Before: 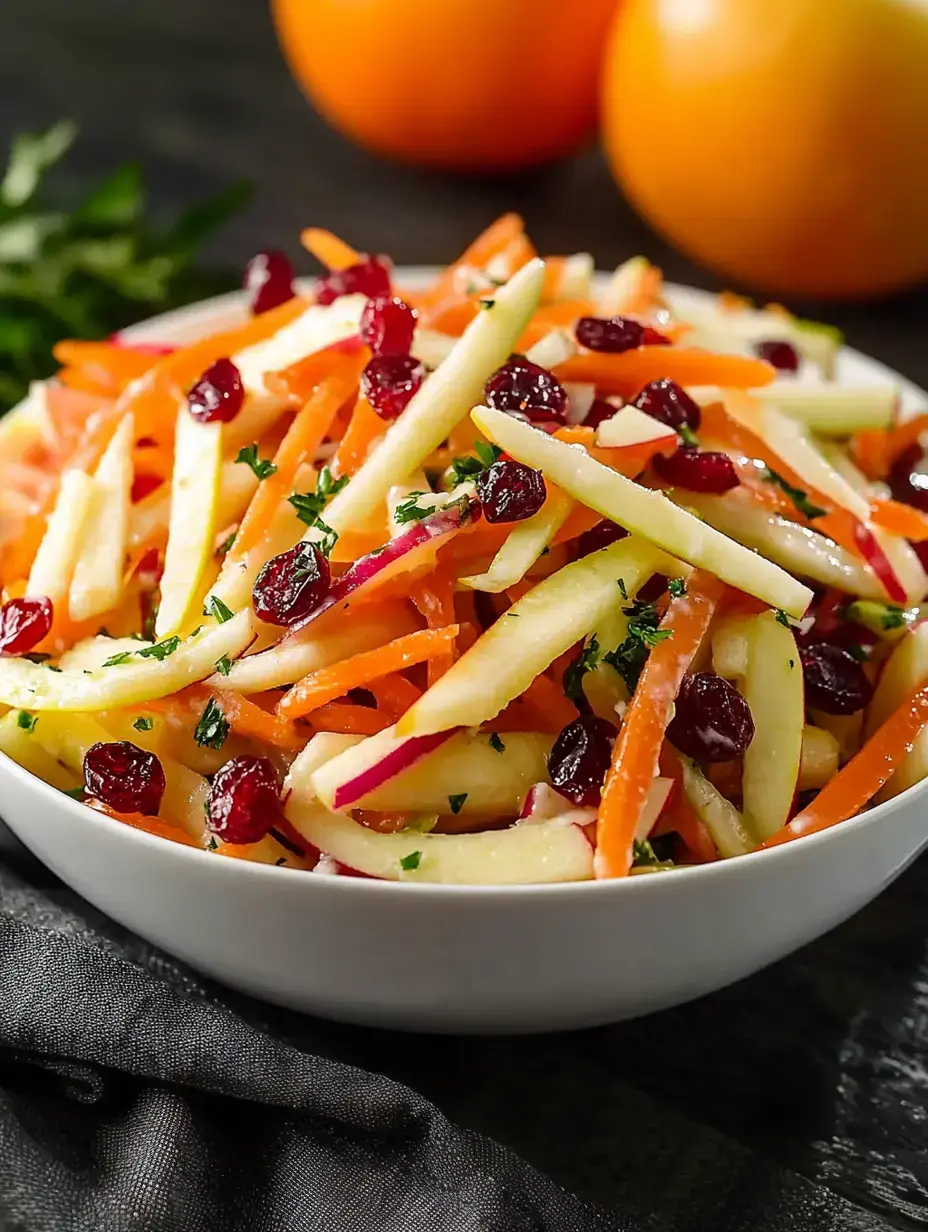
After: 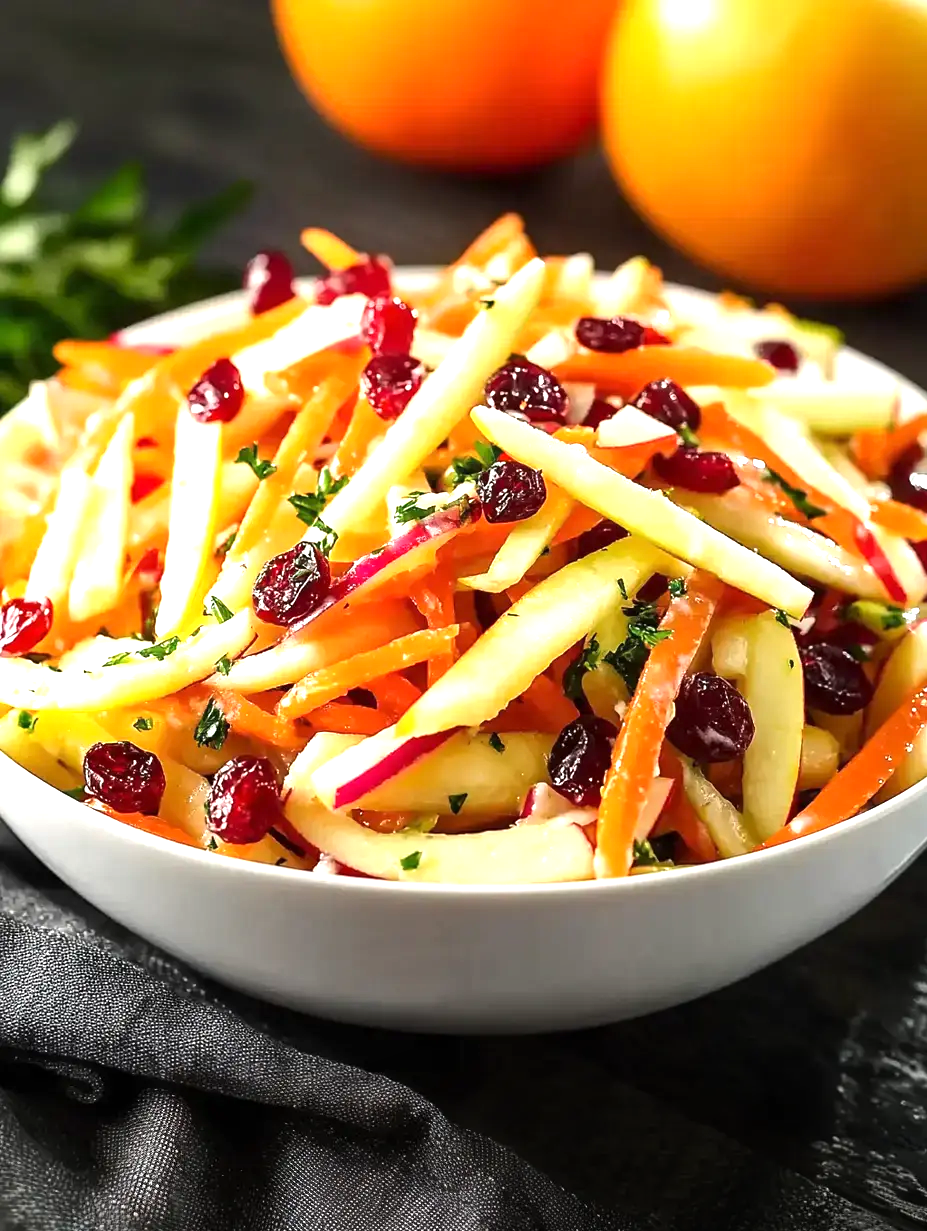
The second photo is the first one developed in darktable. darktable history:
tone equalizer: -8 EV -1.07 EV, -7 EV -1.04 EV, -6 EV -0.895 EV, -5 EV -0.603 EV, -3 EV 0.57 EV, -2 EV 0.878 EV, -1 EV 0.995 EV, +0 EV 1.08 EV, smoothing diameter 24.8%, edges refinement/feathering 14.7, preserve details guided filter
crop: left 0.033%
